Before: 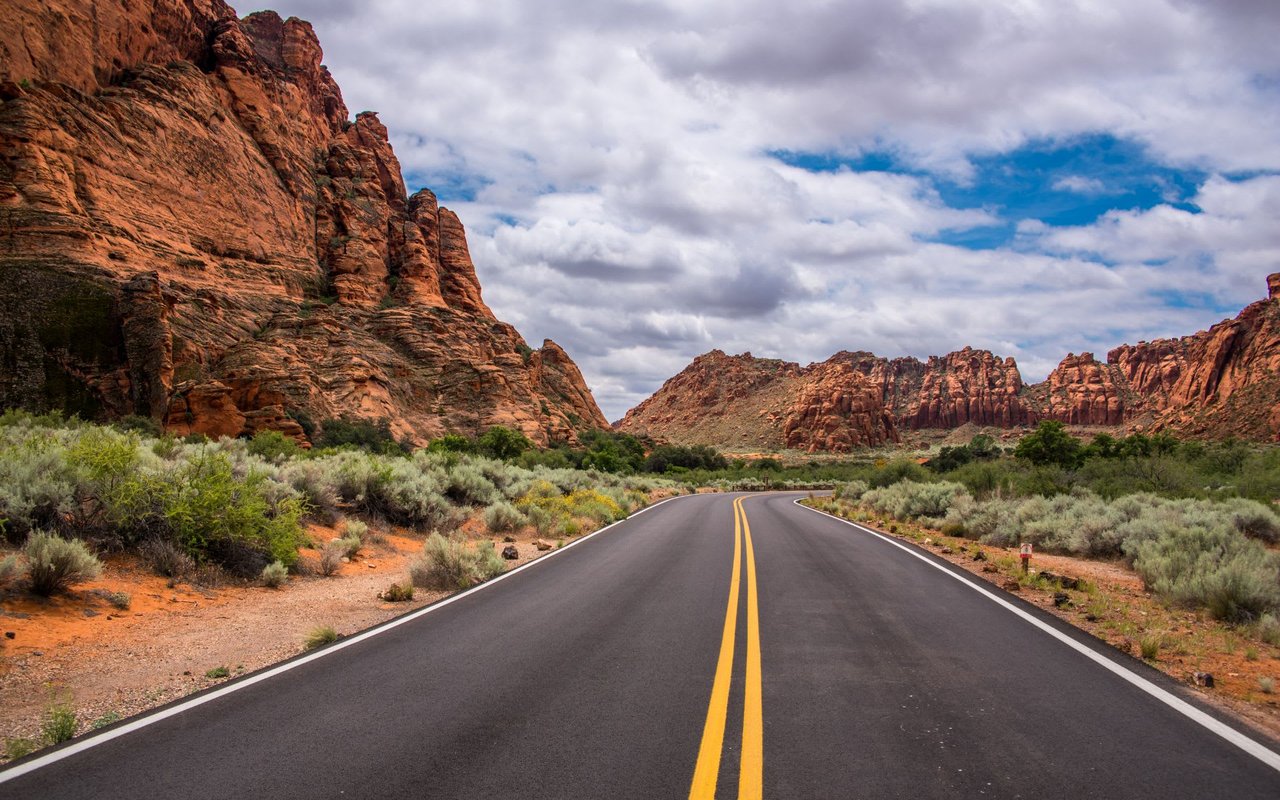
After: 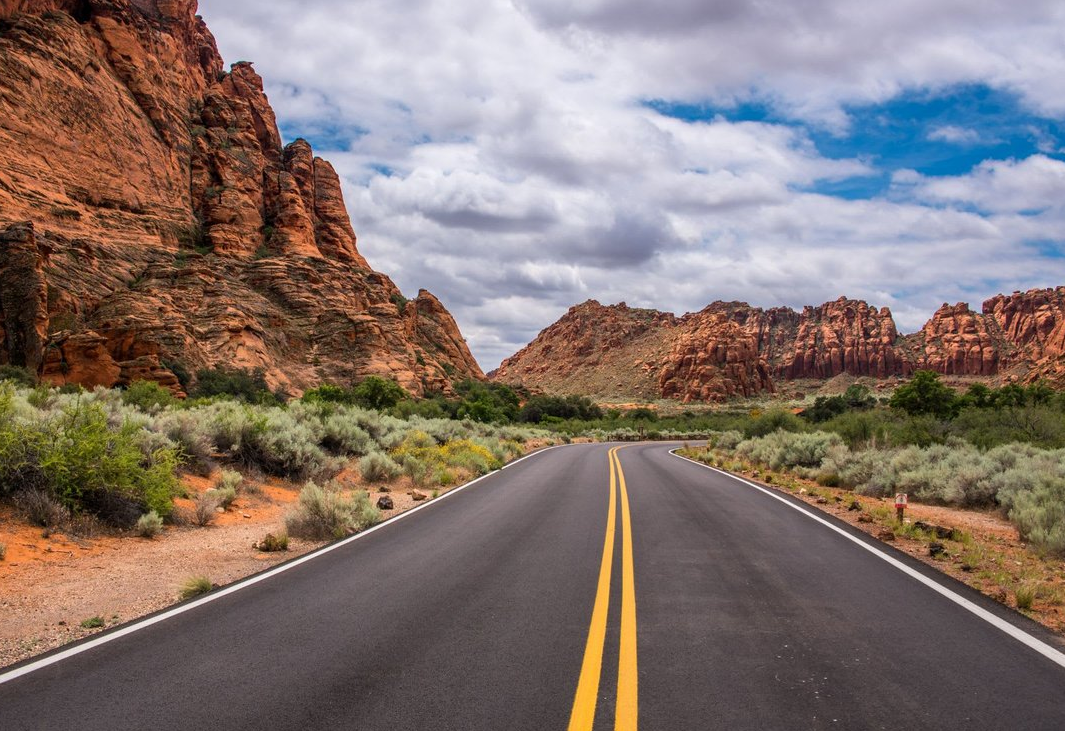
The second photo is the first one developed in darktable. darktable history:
crop: left 9.767%, top 6.32%, right 7.008%, bottom 2.221%
